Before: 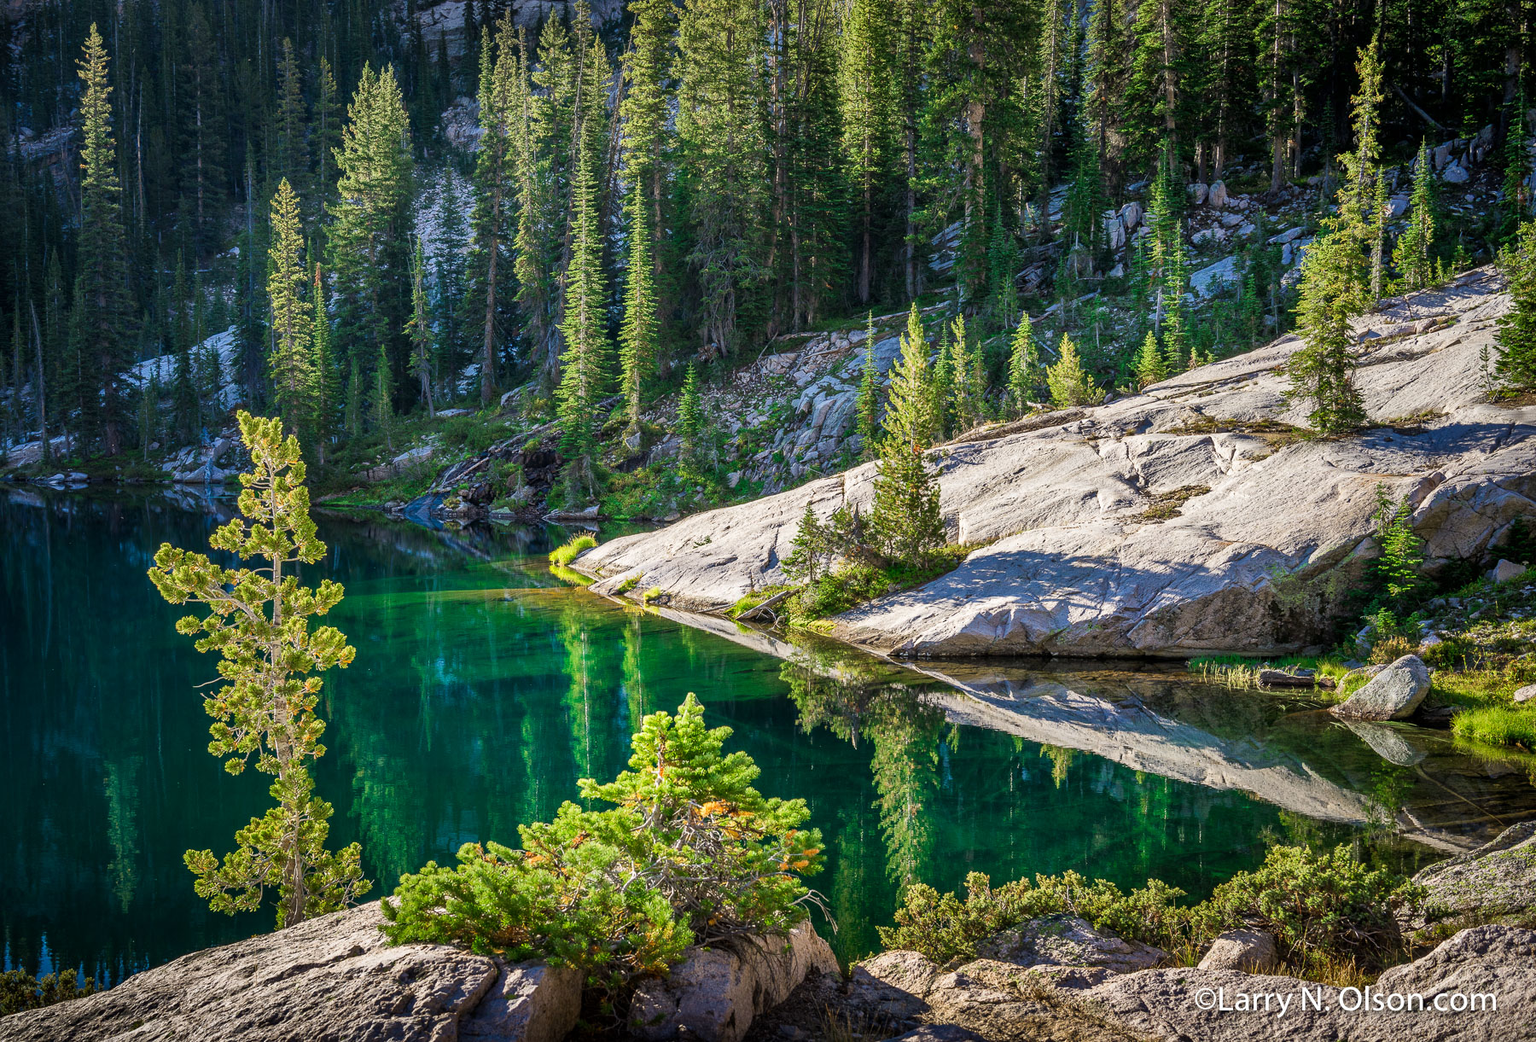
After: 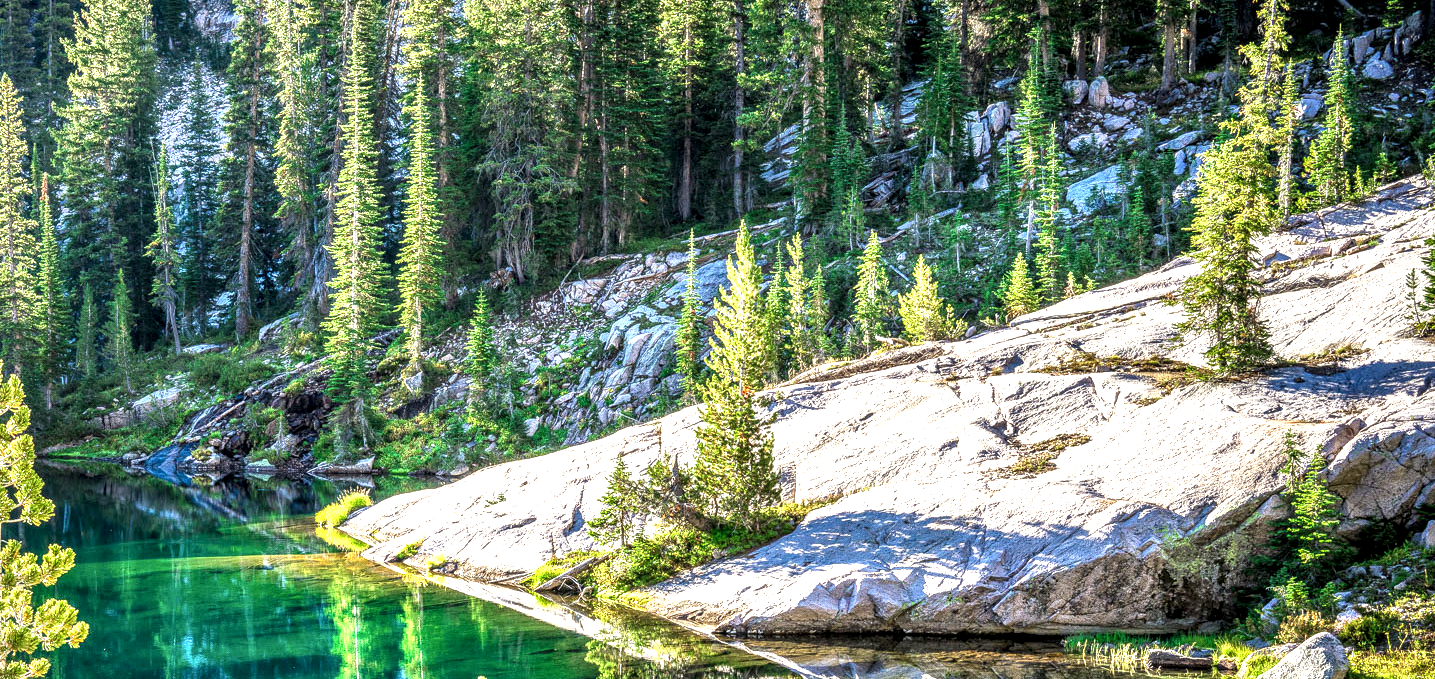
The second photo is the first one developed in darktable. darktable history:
crop: left 18.262%, top 11.098%, right 1.97%, bottom 33.286%
exposure: black level correction 0, exposure 1.096 EV, compensate exposure bias true, compensate highlight preservation false
local contrast: detail 153%
